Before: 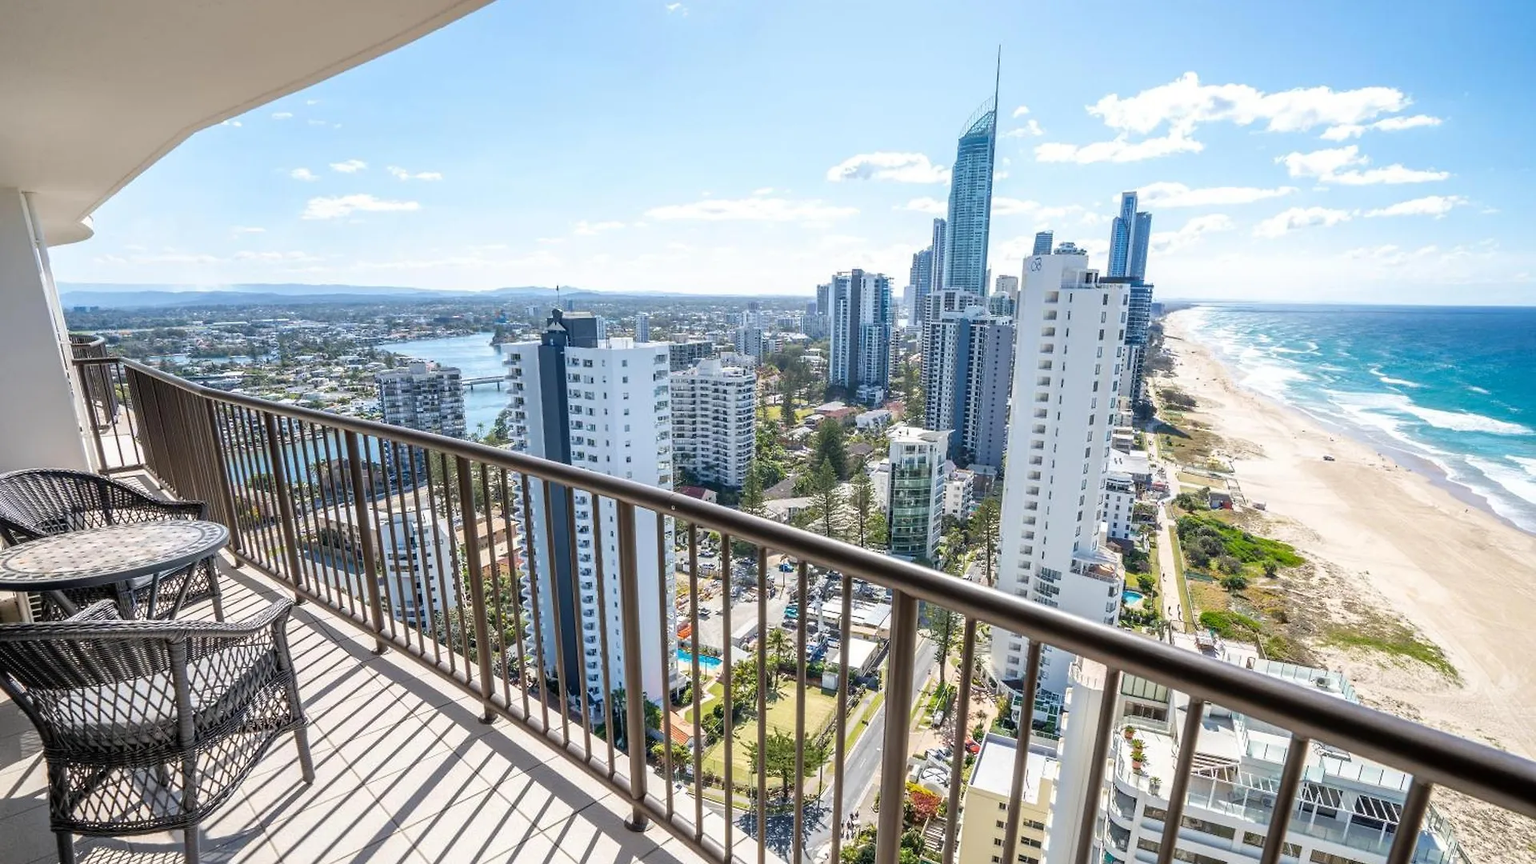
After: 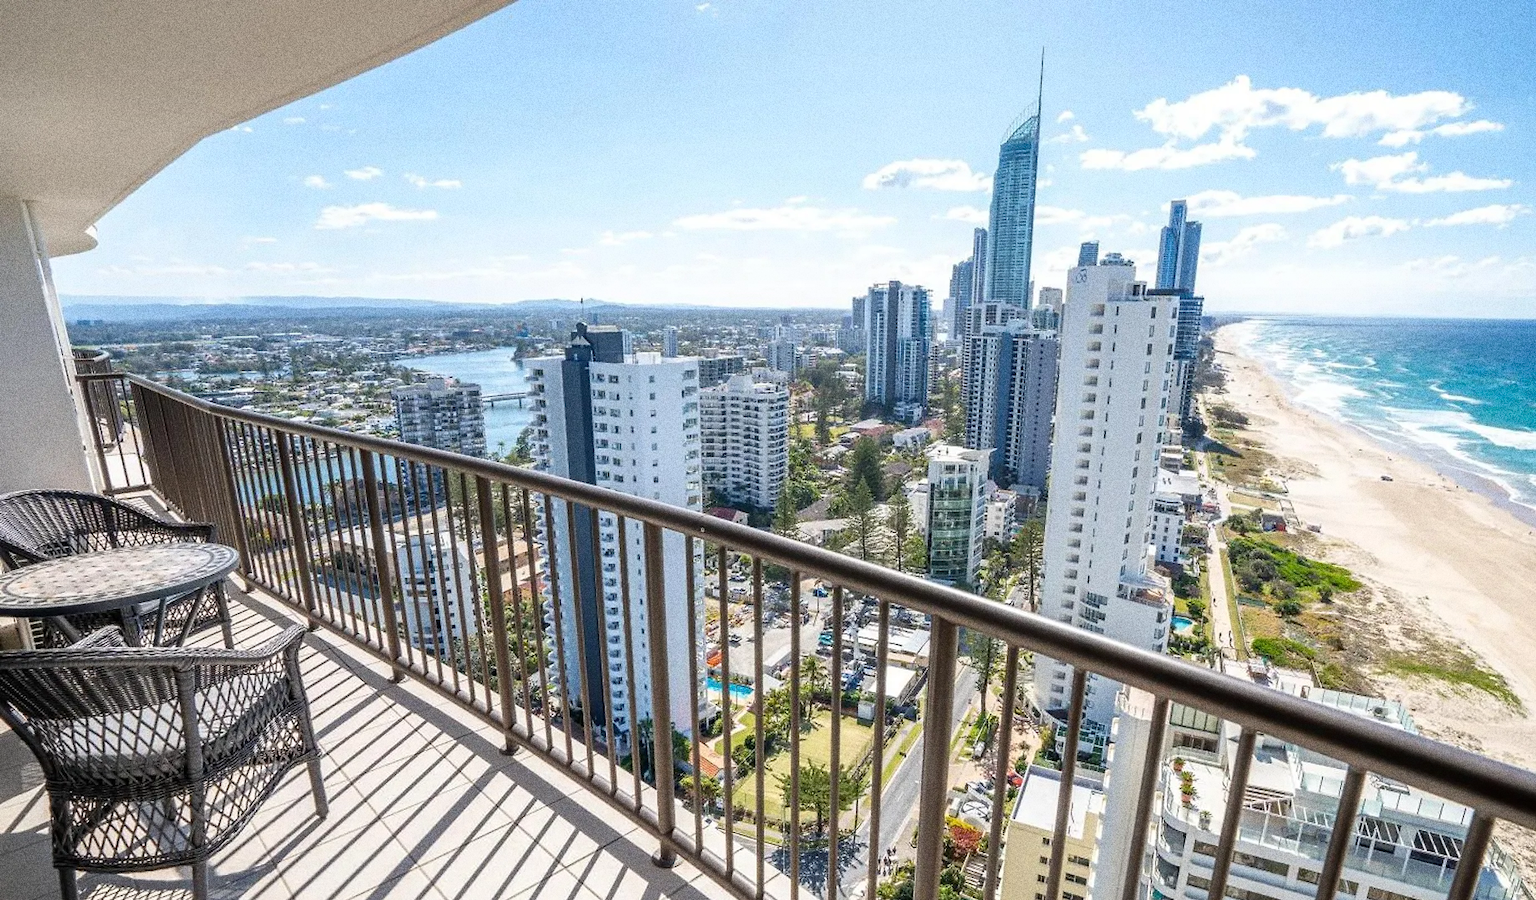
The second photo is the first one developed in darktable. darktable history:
crop: right 4.126%, bottom 0.031%
grain: strength 49.07%
